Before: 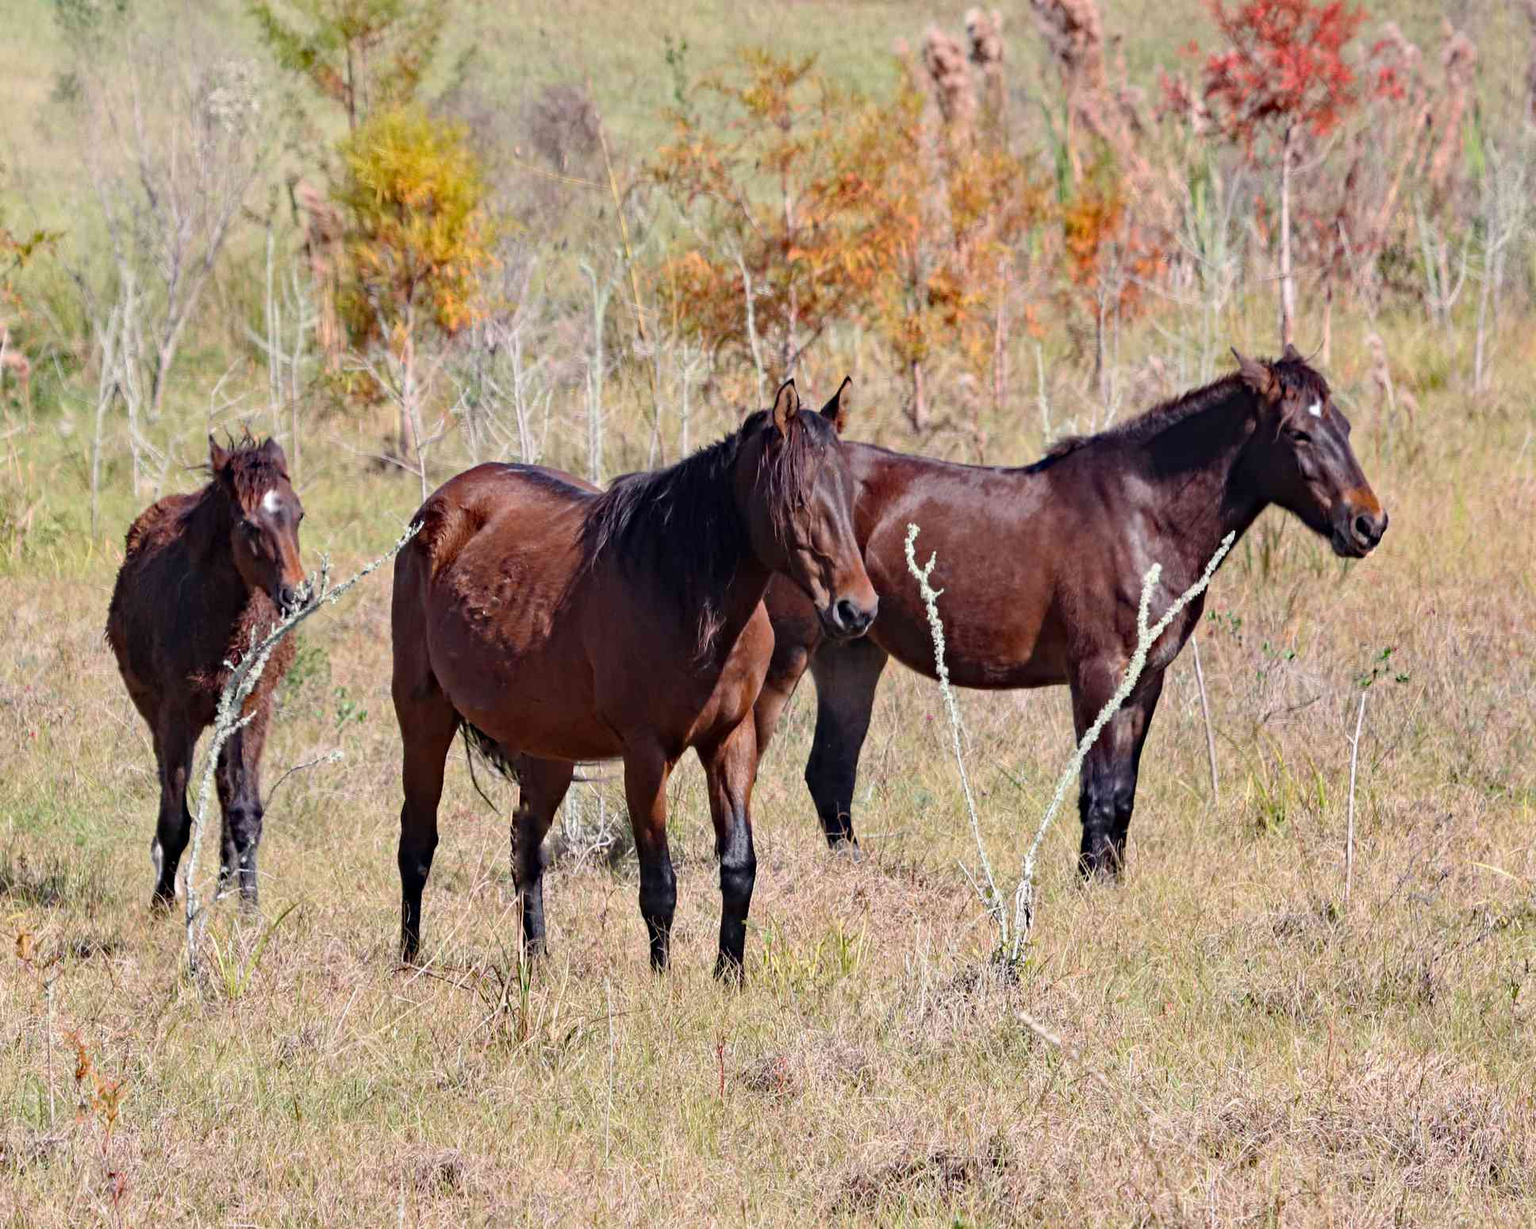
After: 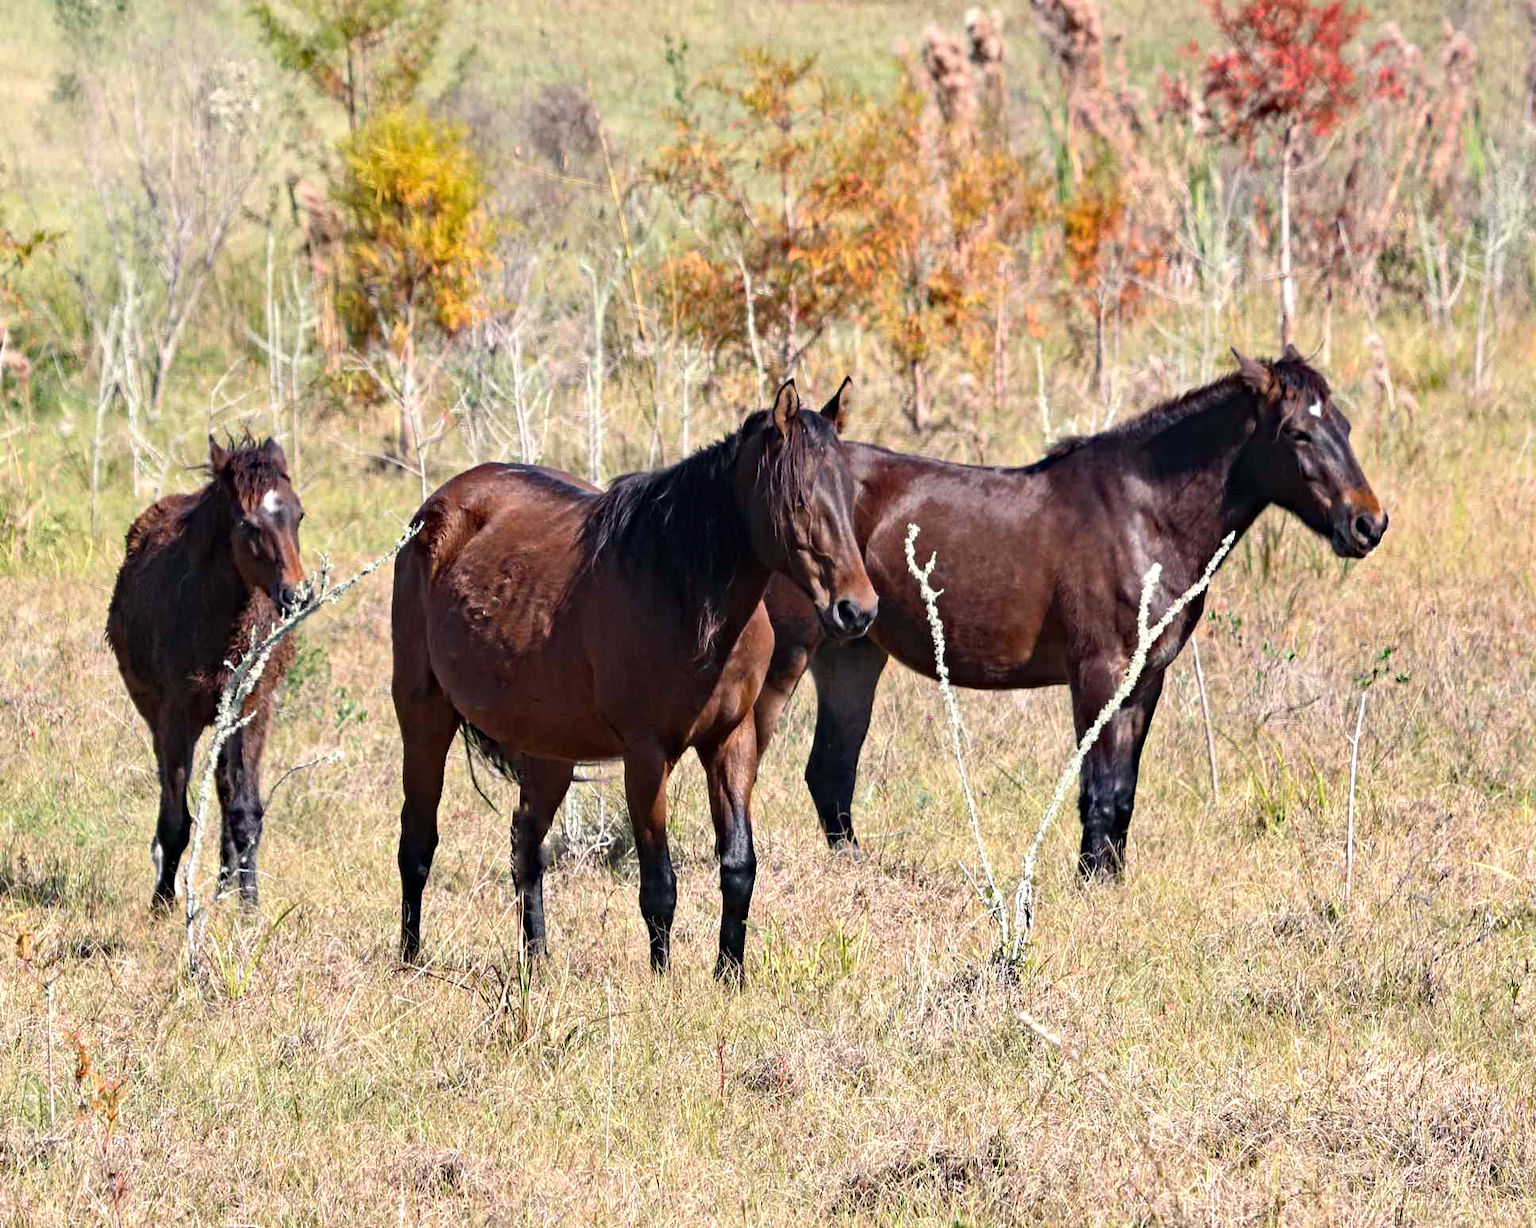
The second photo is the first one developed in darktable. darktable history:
color balance rgb: shadows lift › chroma 2.626%, shadows lift › hue 193°, highlights gain › luminance 6.081%, highlights gain › chroma 1.319%, highlights gain › hue 89.86°, perceptual saturation grading › global saturation 0.217%, perceptual brilliance grading › highlights 10.475%, perceptual brilliance grading › shadows -10.617%
